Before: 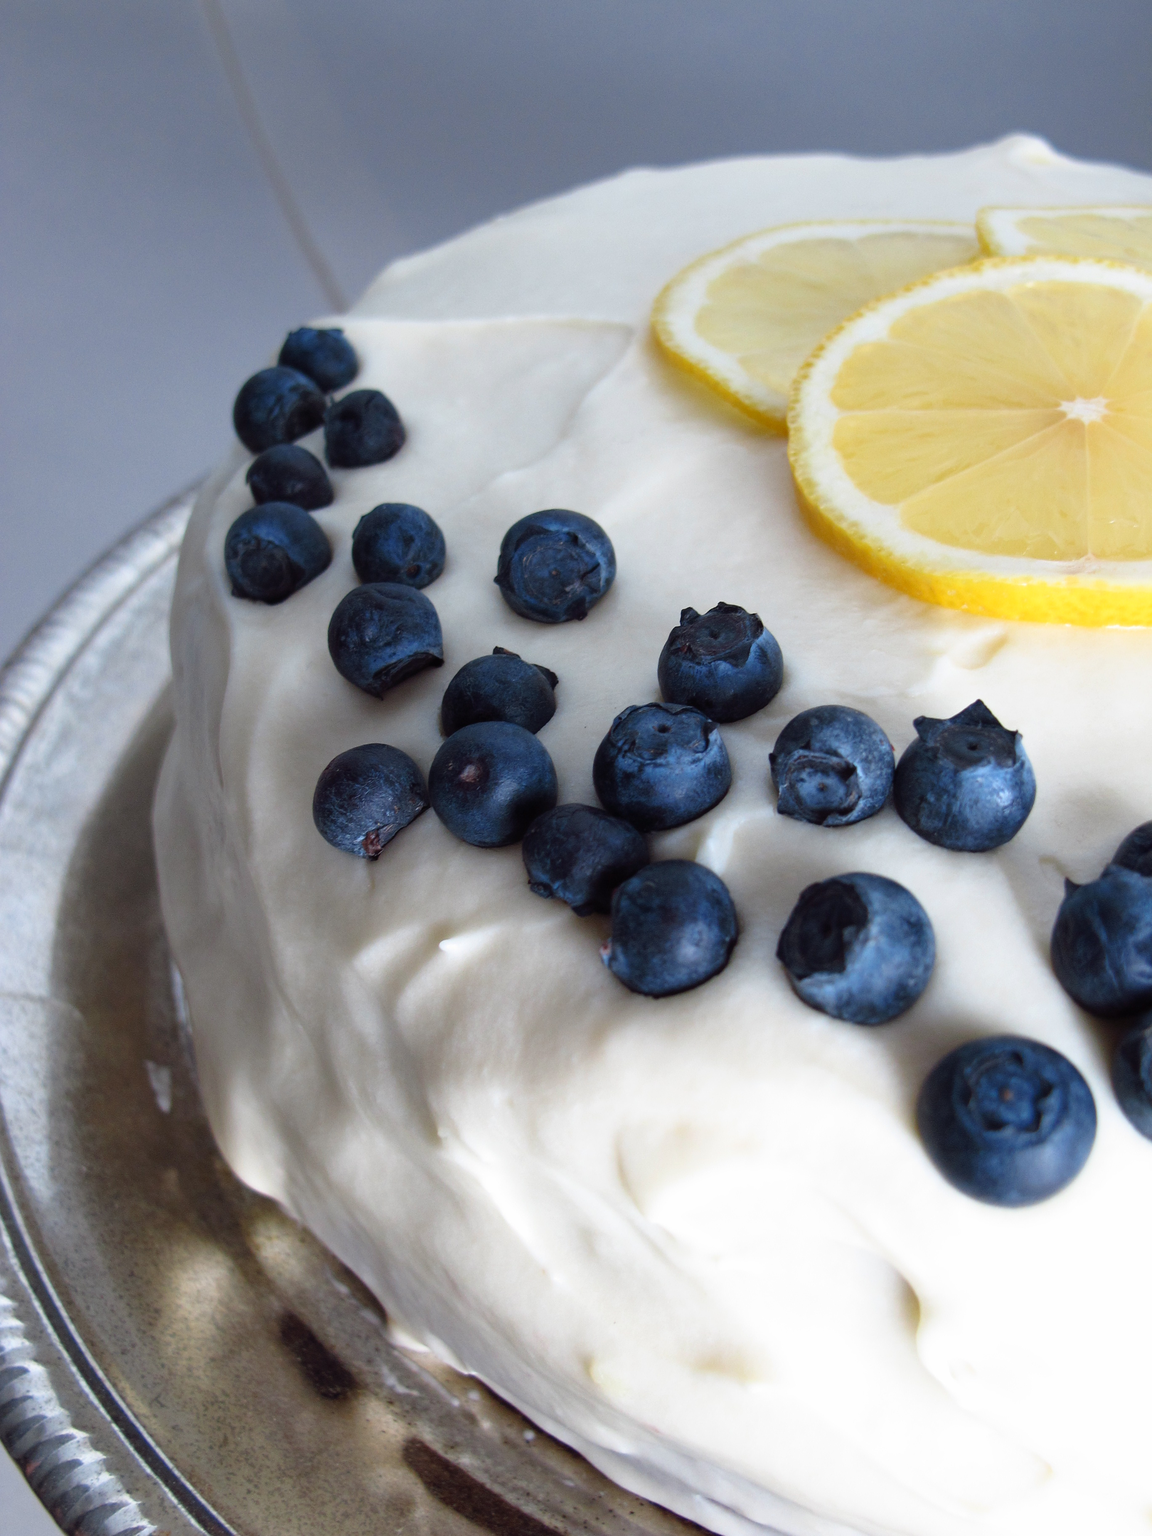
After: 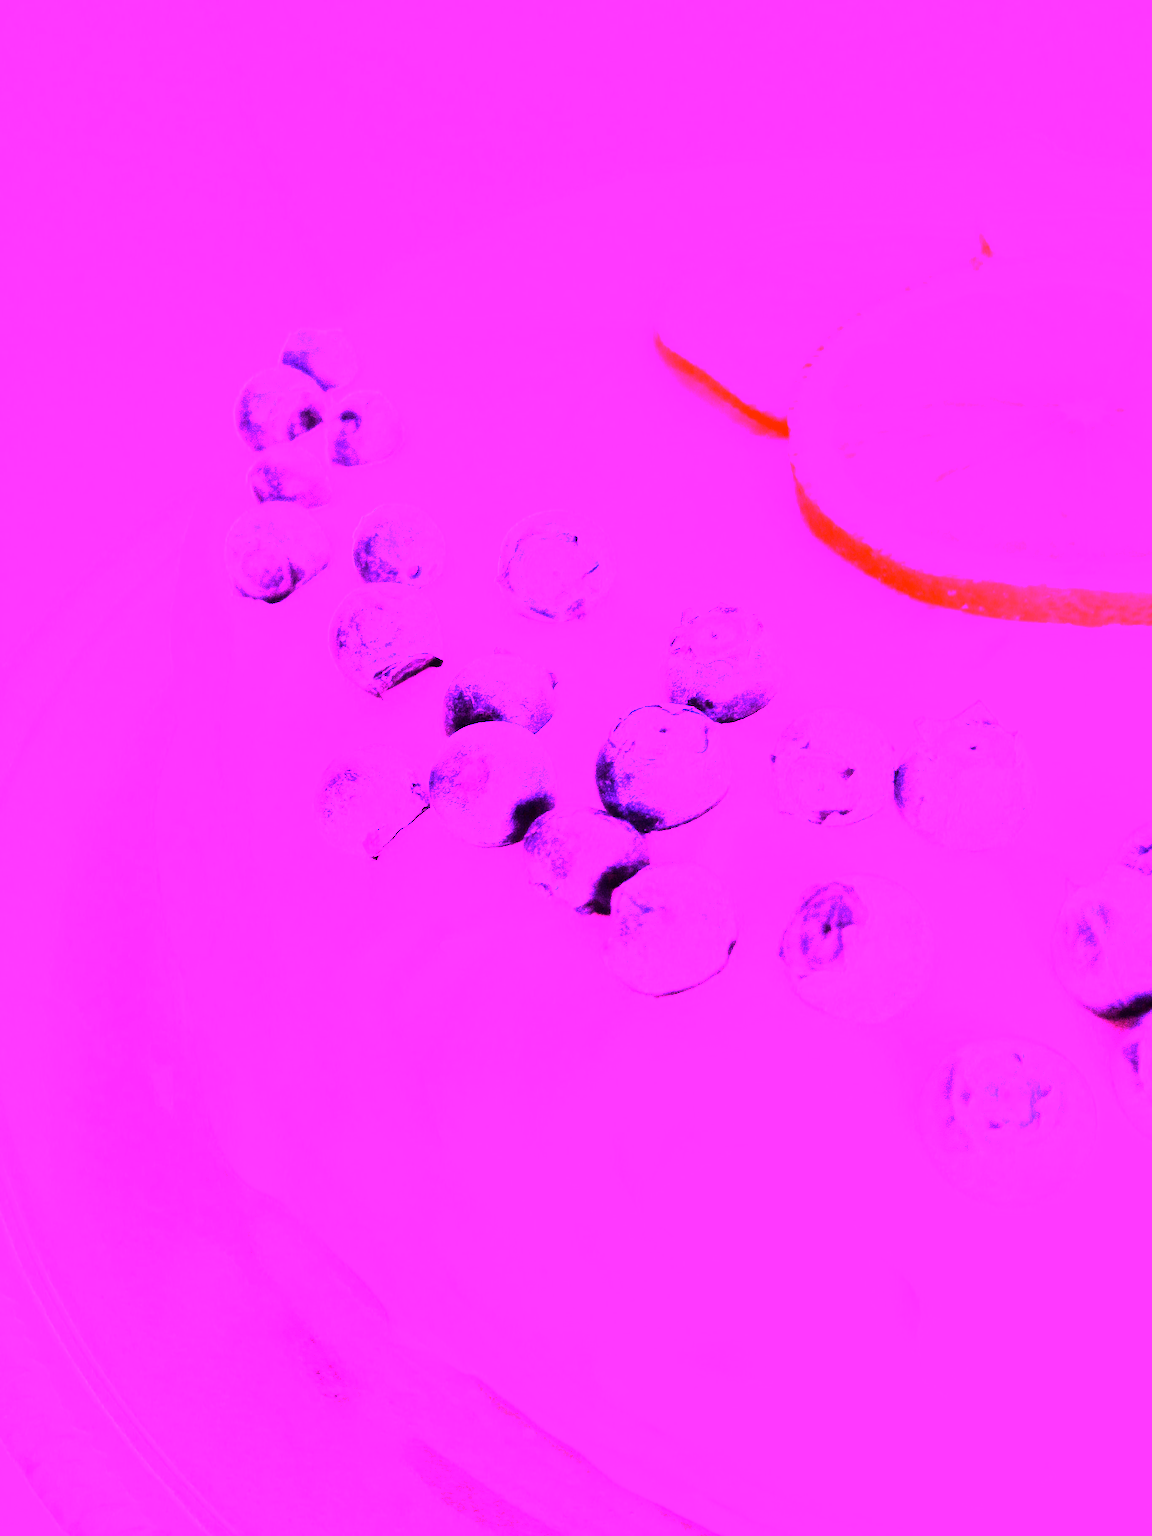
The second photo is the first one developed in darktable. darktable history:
white balance: red 8, blue 8
rgb curve: curves: ch0 [(0, 0) (0.21, 0.15) (0.24, 0.21) (0.5, 0.75) (0.75, 0.96) (0.89, 0.99) (1, 1)]; ch1 [(0, 0.02) (0.21, 0.13) (0.25, 0.2) (0.5, 0.67) (0.75, 0.9) (0.89, 0.97) (1, 1)]; ch2 [(0, 0.02) (0.21, 0.13) (0.25, 0.2) (0.5, 0.67) (0.75, 0.9) (0.89, 0.97) (1, 1)], compensate middle gray true
